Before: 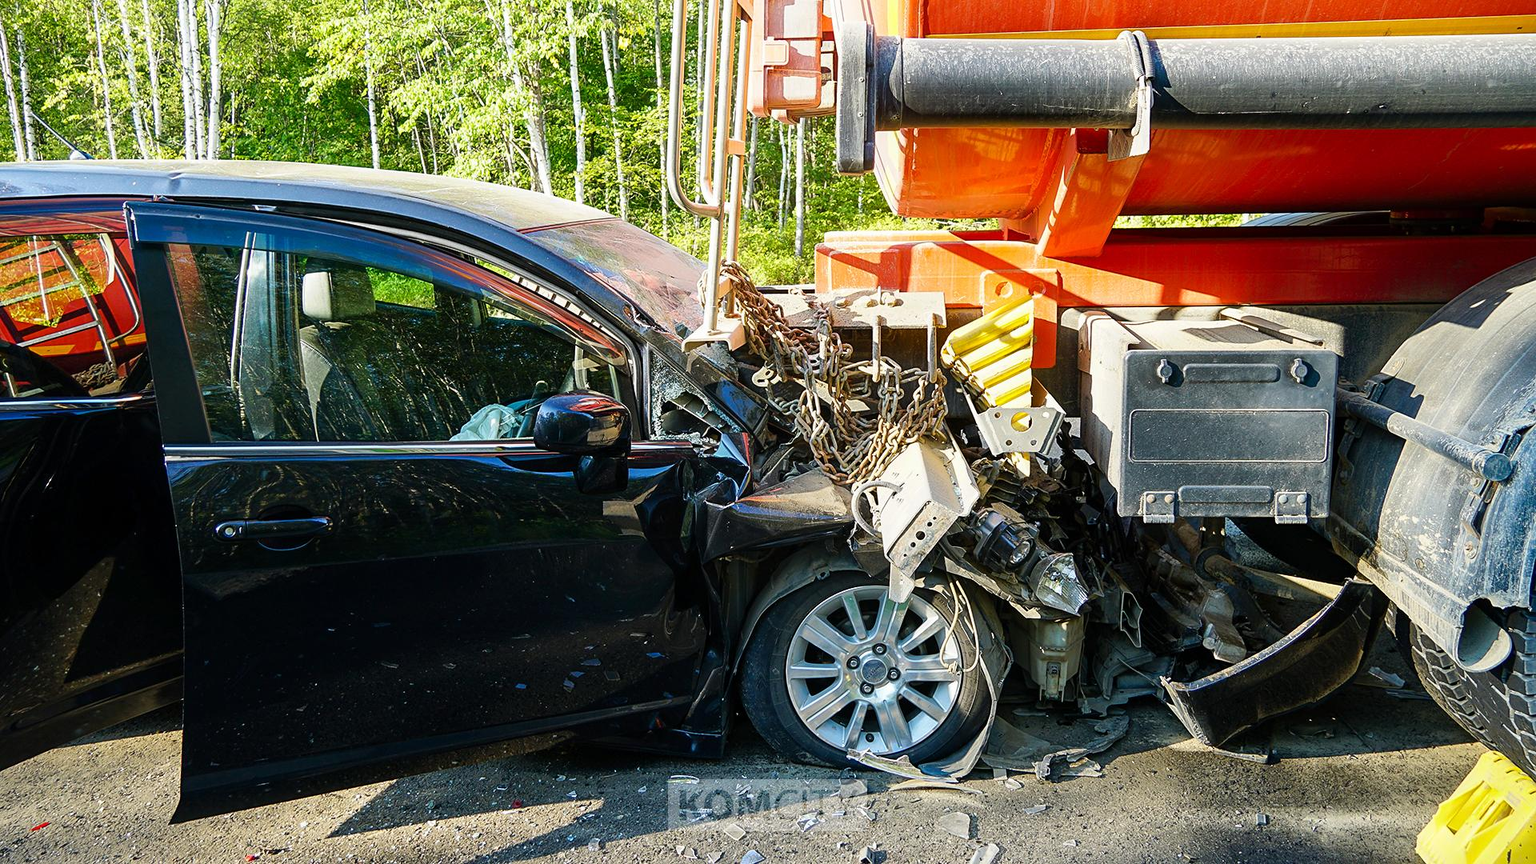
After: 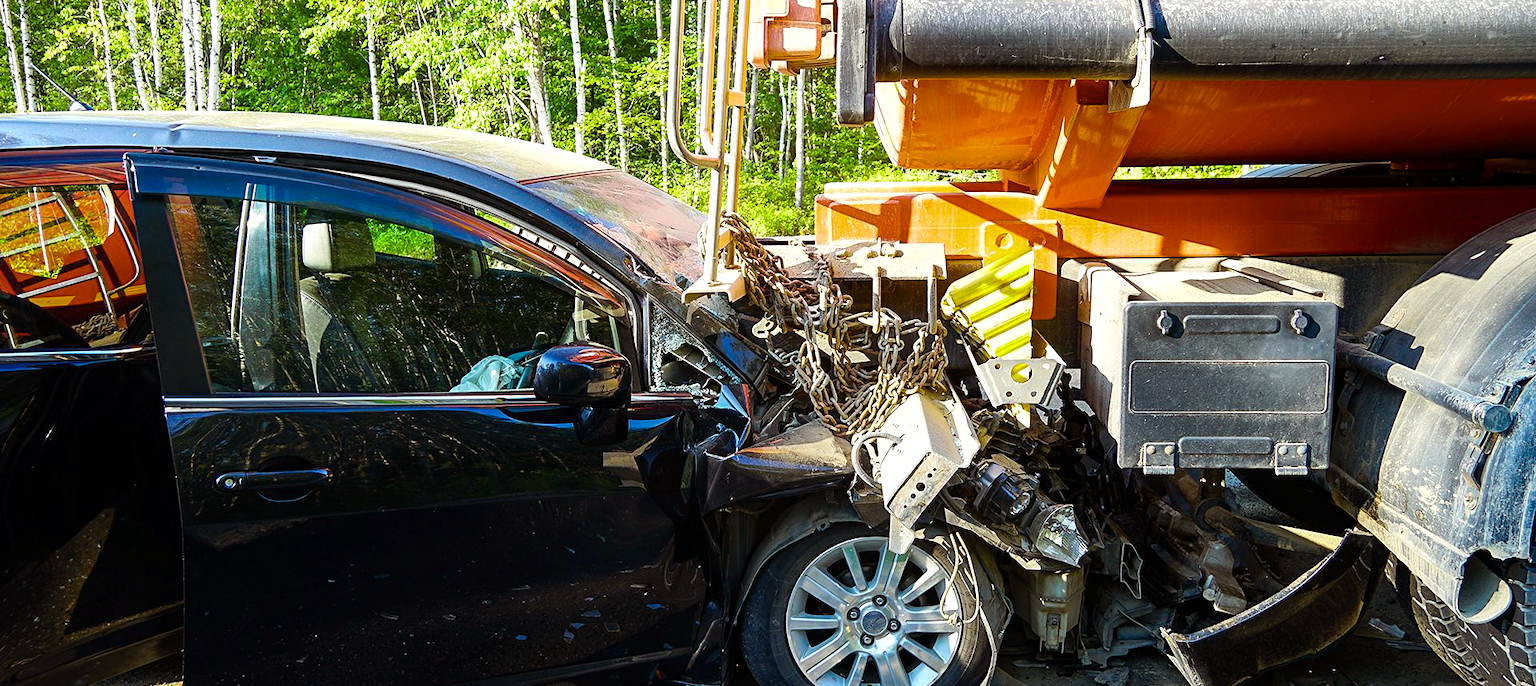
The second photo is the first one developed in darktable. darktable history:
color zones: curves: ch1 [(0.113, 0.438) (0.75, 0.5)]; ch2 [(0.12, 0.526) (0.75, 0.5)]
exposure: compensate highlight preservation false
crop and rotate: top 5.66%, bottom 14.89%
color balance rgb: shadows lift › chroma 4.74%, shadows lift › hue 24.49°, perceptual saturation grading › global saturation 31.067%, perceptual brilliance grading › highlights 5.697%, perceptual brilliance grading › shadows -10.122%
